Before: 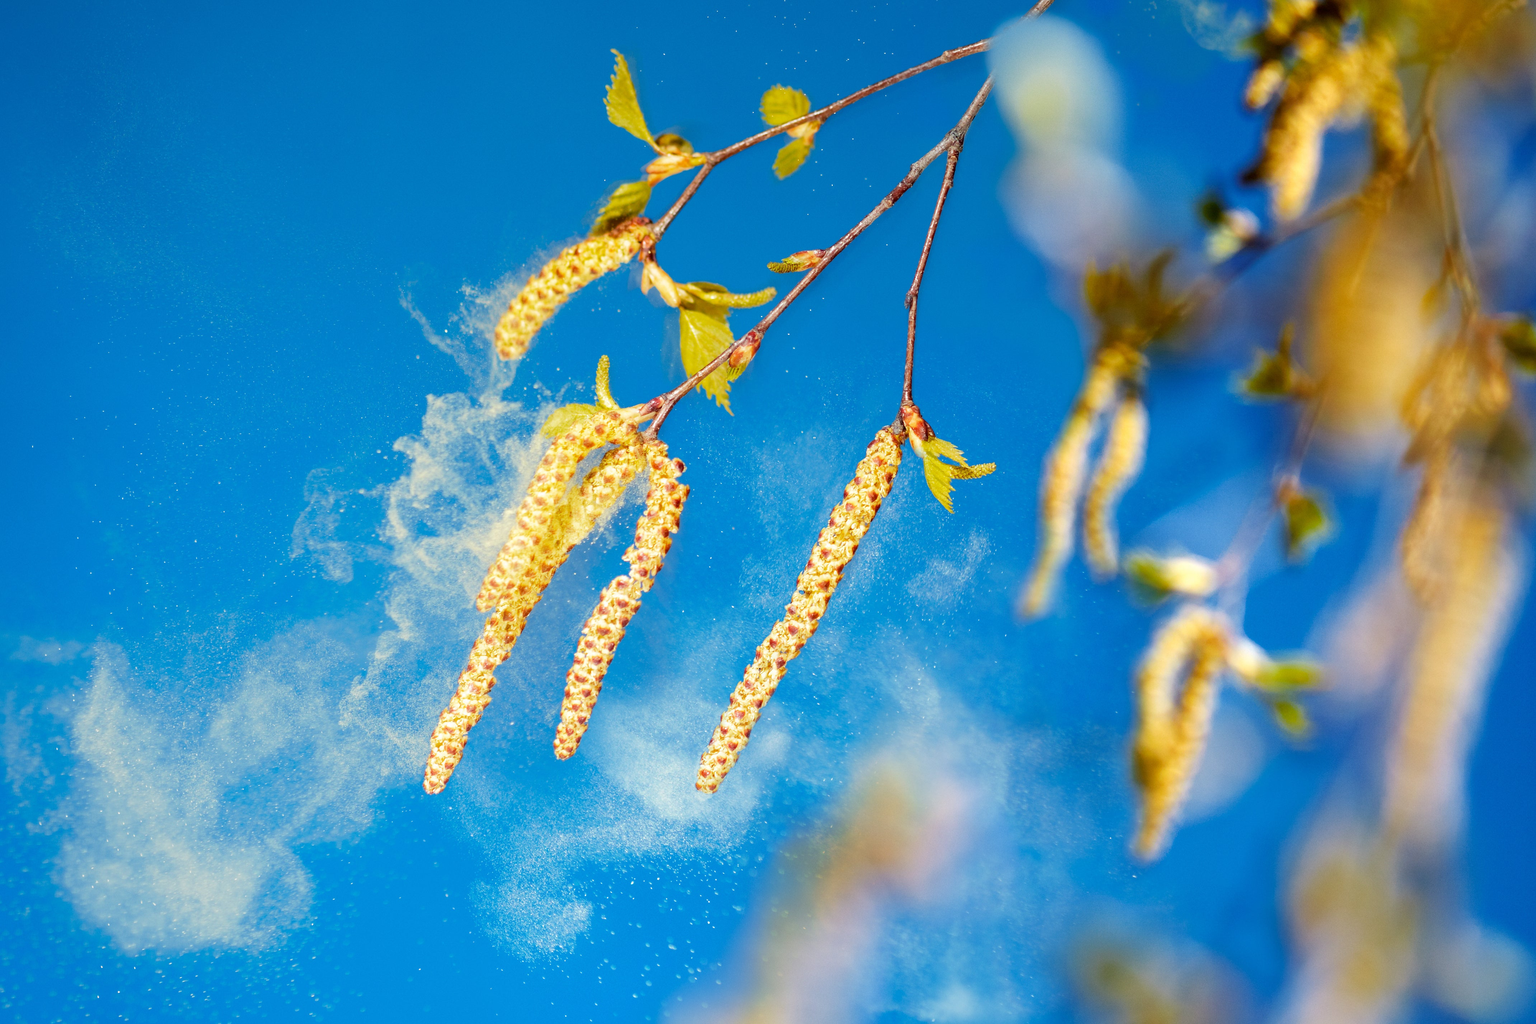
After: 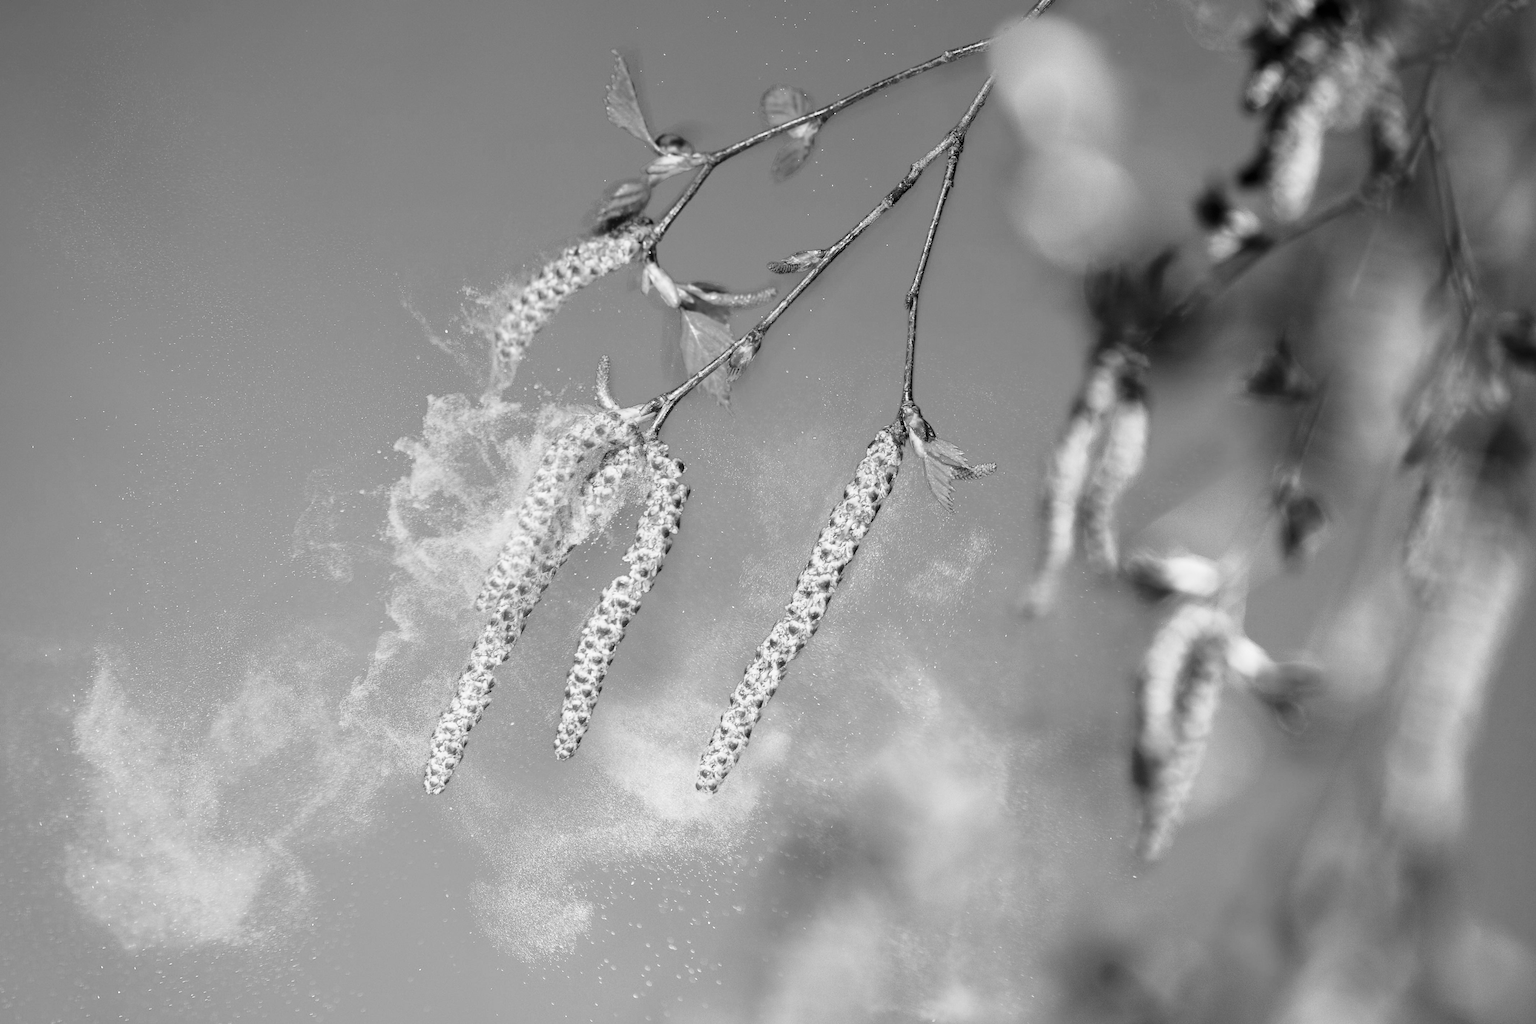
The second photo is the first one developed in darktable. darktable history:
tone curve: curves: ch0 [(0, 0) (0.042, 0.01) (0.223, 0.123) (0.59, 0.574) (0.802, 0.868) (1, 1)], color space Lab, linked channels, preserve colors none
color calibration "t3mujinpack channel mixer": output gray [0.23, 0.37, 0.4, 0], gray › normalize channels true, illuminant same as pipeline (D50), adaptation XYZ, x 0.346, y 0.359, gamut compression 0
